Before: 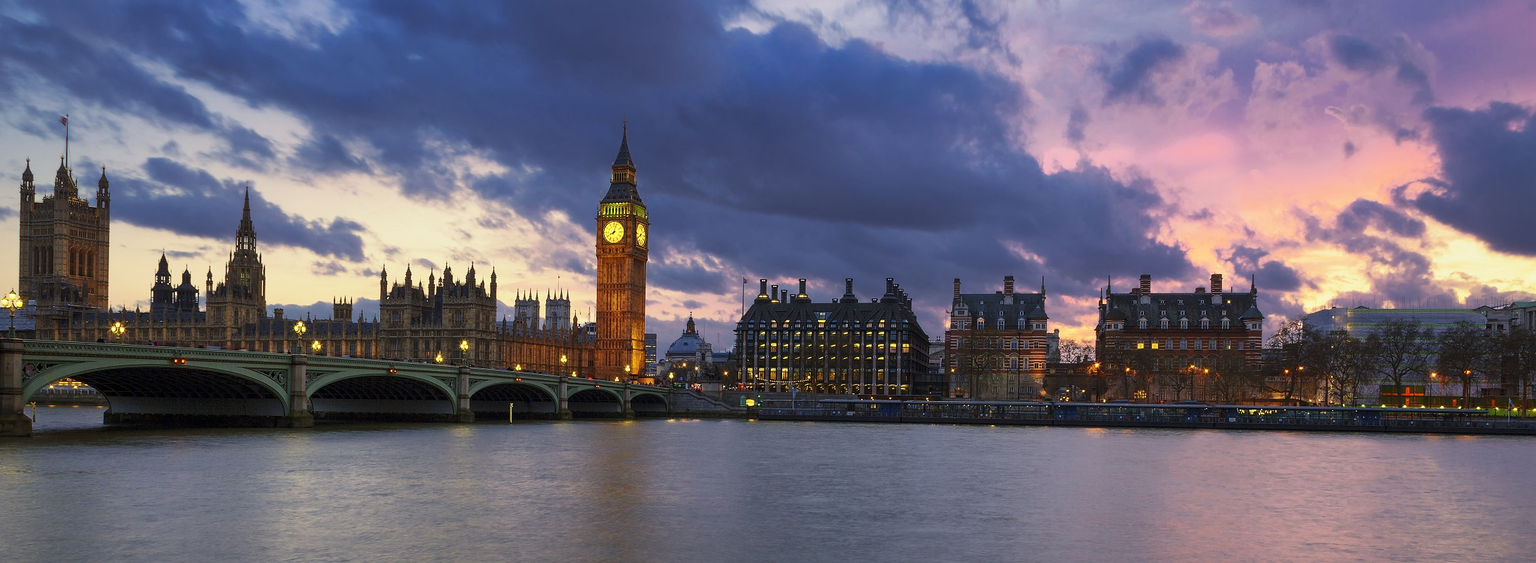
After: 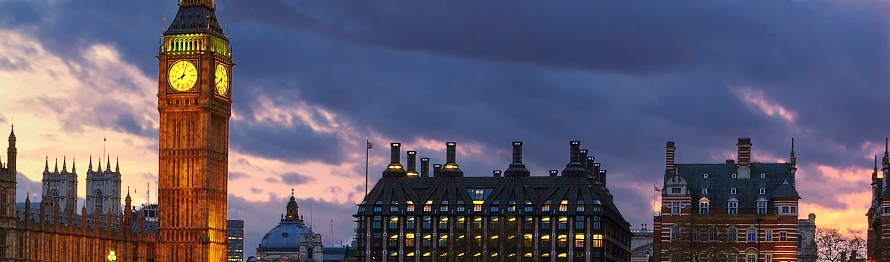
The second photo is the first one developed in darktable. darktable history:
crop: left 31.618%, top 31.866%, right 27.549%, bottom 35.322%
